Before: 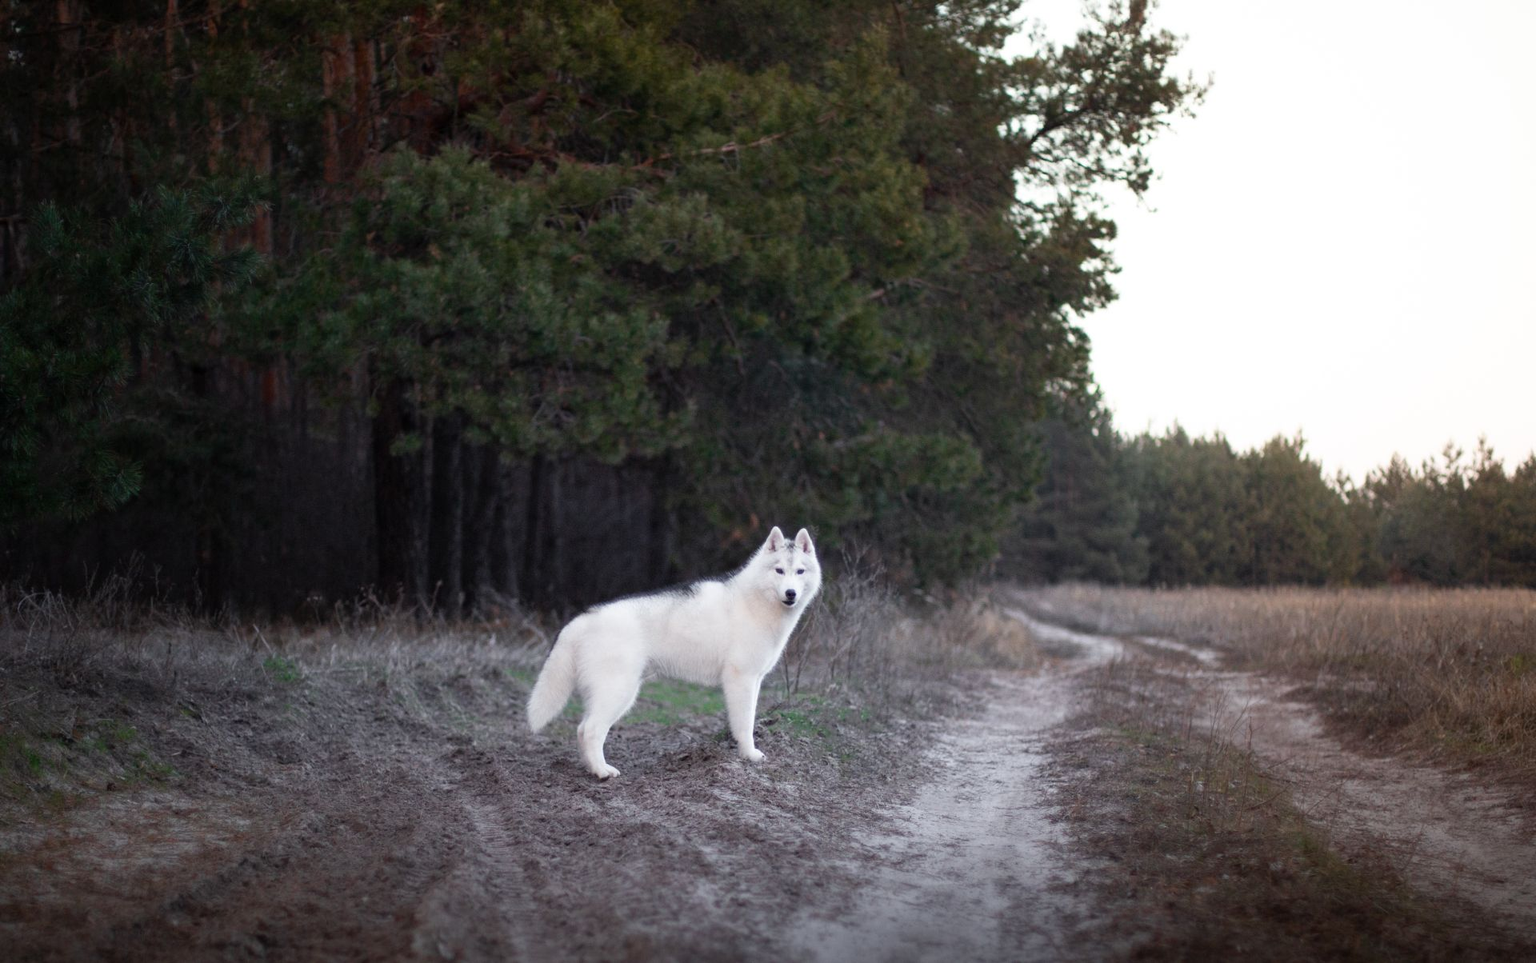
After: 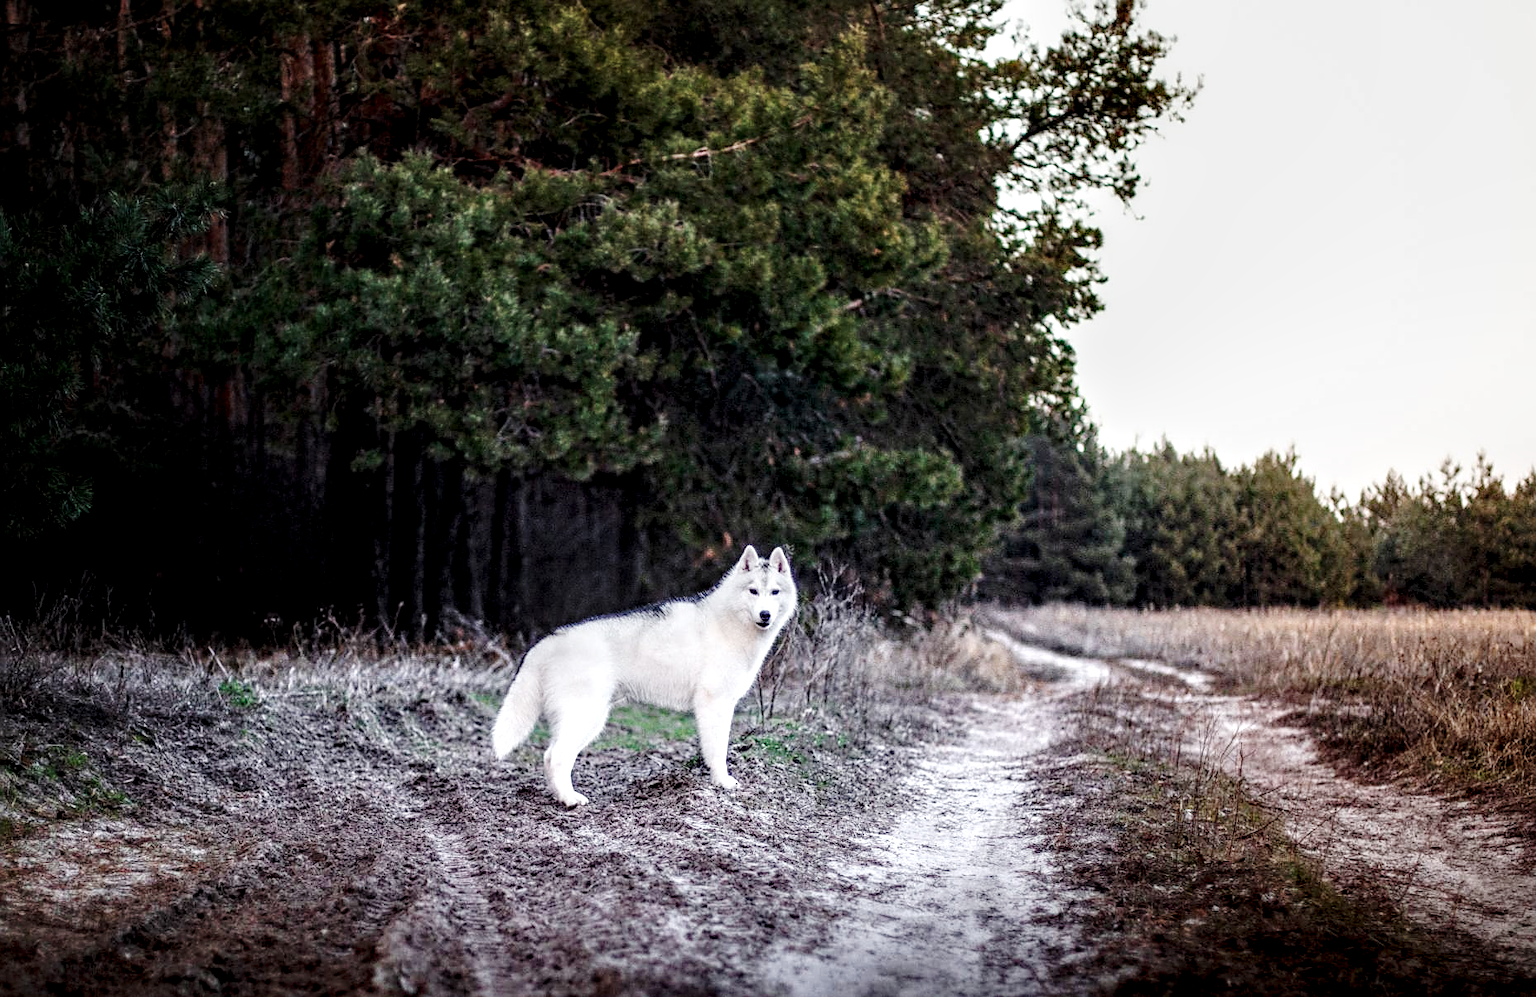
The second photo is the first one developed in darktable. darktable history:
local contrast: highlights 16%, detail 188%
crop and rotate: left 3.426%
sharpen: on, module defaults
tone curve: curves: ch0 [(0.014, 0) (0.13, 0.09) (0.227, 0.211) (0.33, 0.395) (0.494, 0.615) (0.662, 0.76) (0.795, 0.846) (1, 0.969)]; ch1 [(0, 0) (0.366, 0.367) (0.447, 0.416) (0.473, 0.484) (0.504, 0.502) (0.525, 0.518) (0.564, 0.601) (0.634, 0.66) (0.746, 0.804) (1, 1)]; ch2 [(0, 0) (0.333, 0.346) (0.375, 0.375) (0.424, 0.43) (0.476, 0.498) (0.496, 0.505) (0.517, 0.522) (0.548, 0.548) (0.579, 0.618) (0.651, 0.674) (0.688, 0.728) (1, 1)], preserve colors none
haze removal: compatibility mode true, adaptive false
